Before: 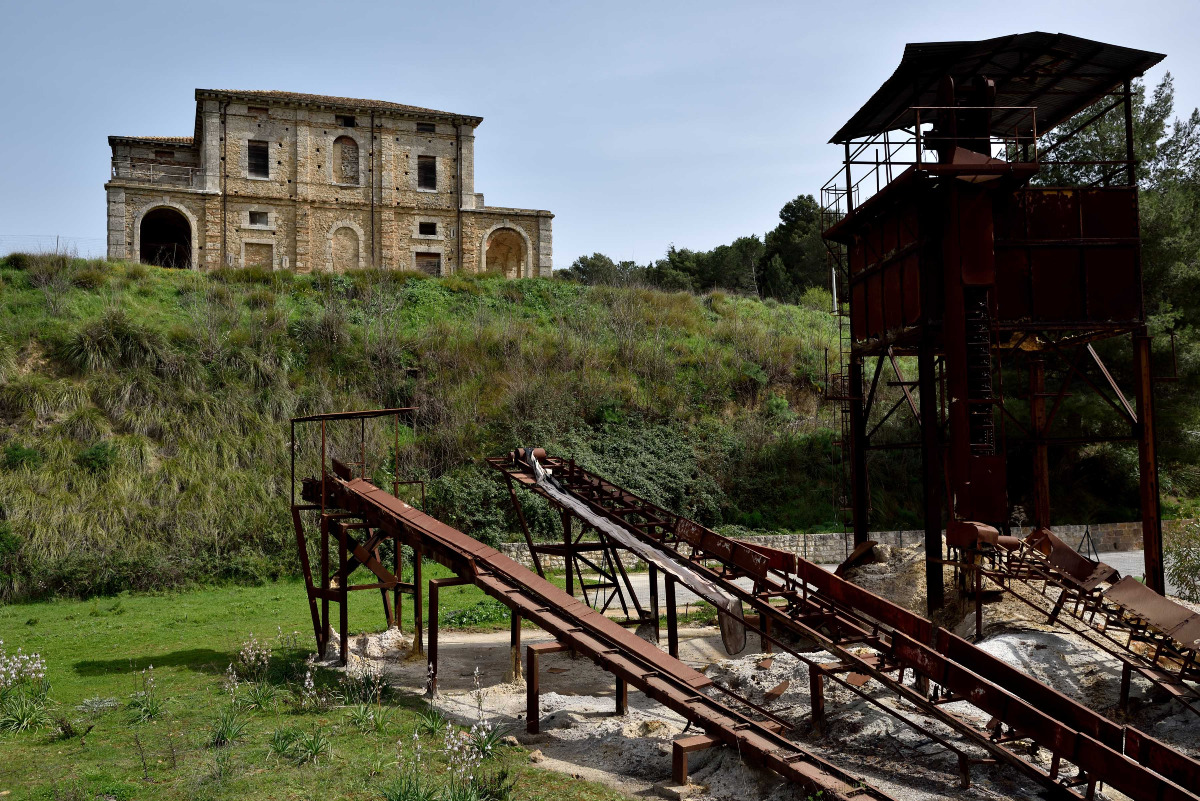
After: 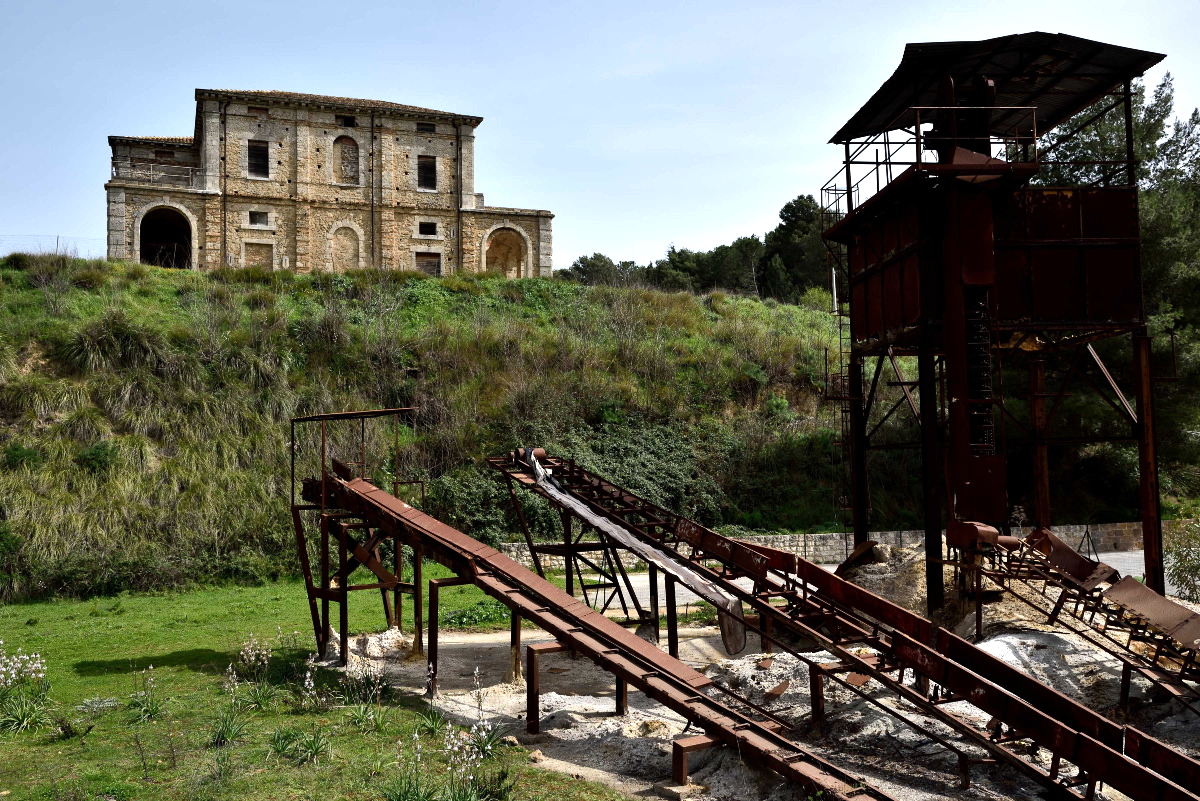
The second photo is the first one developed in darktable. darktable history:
exposure: exposure 0.127 EV, compensate highlight preservation false
tone equalizer: -8 EV -0.417 EV, -7 EV -0.389 EV, -6 EV -0.333 EV, -5 EV -0.222 EV, -3 EV 0.222 EV, -2 EV 0.333 EV, -1 EV 0.389 EV, +0 EV 0.417 EV, edges refinement/feathering 500, mask exposure compensation -1.57 EV, preserve details no
